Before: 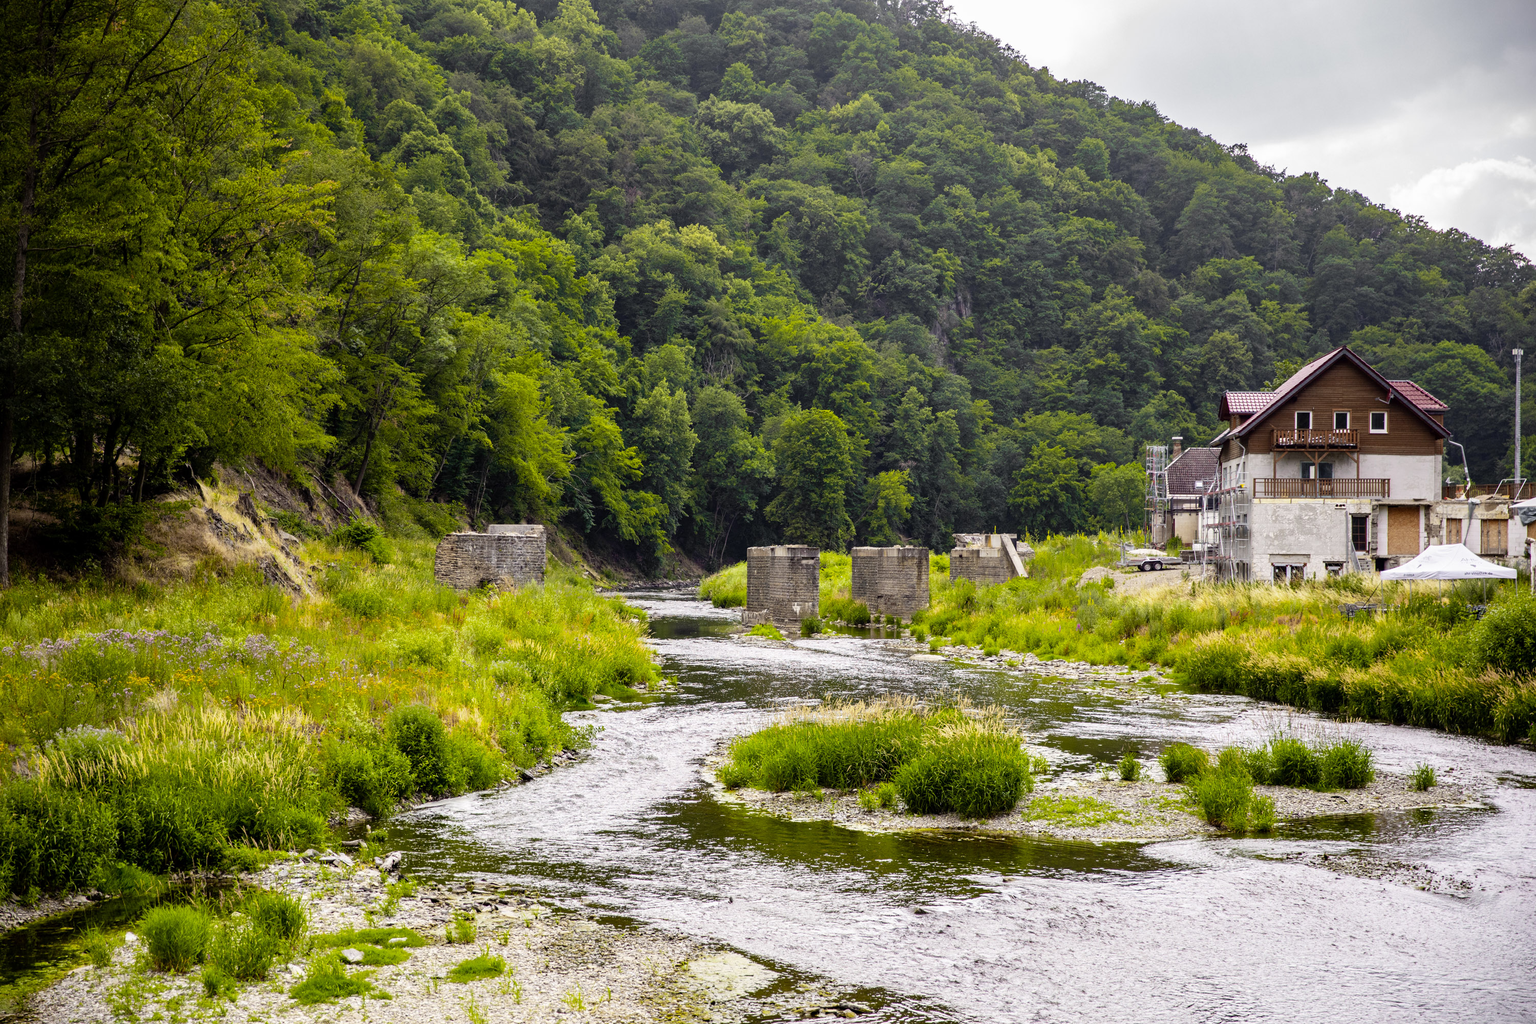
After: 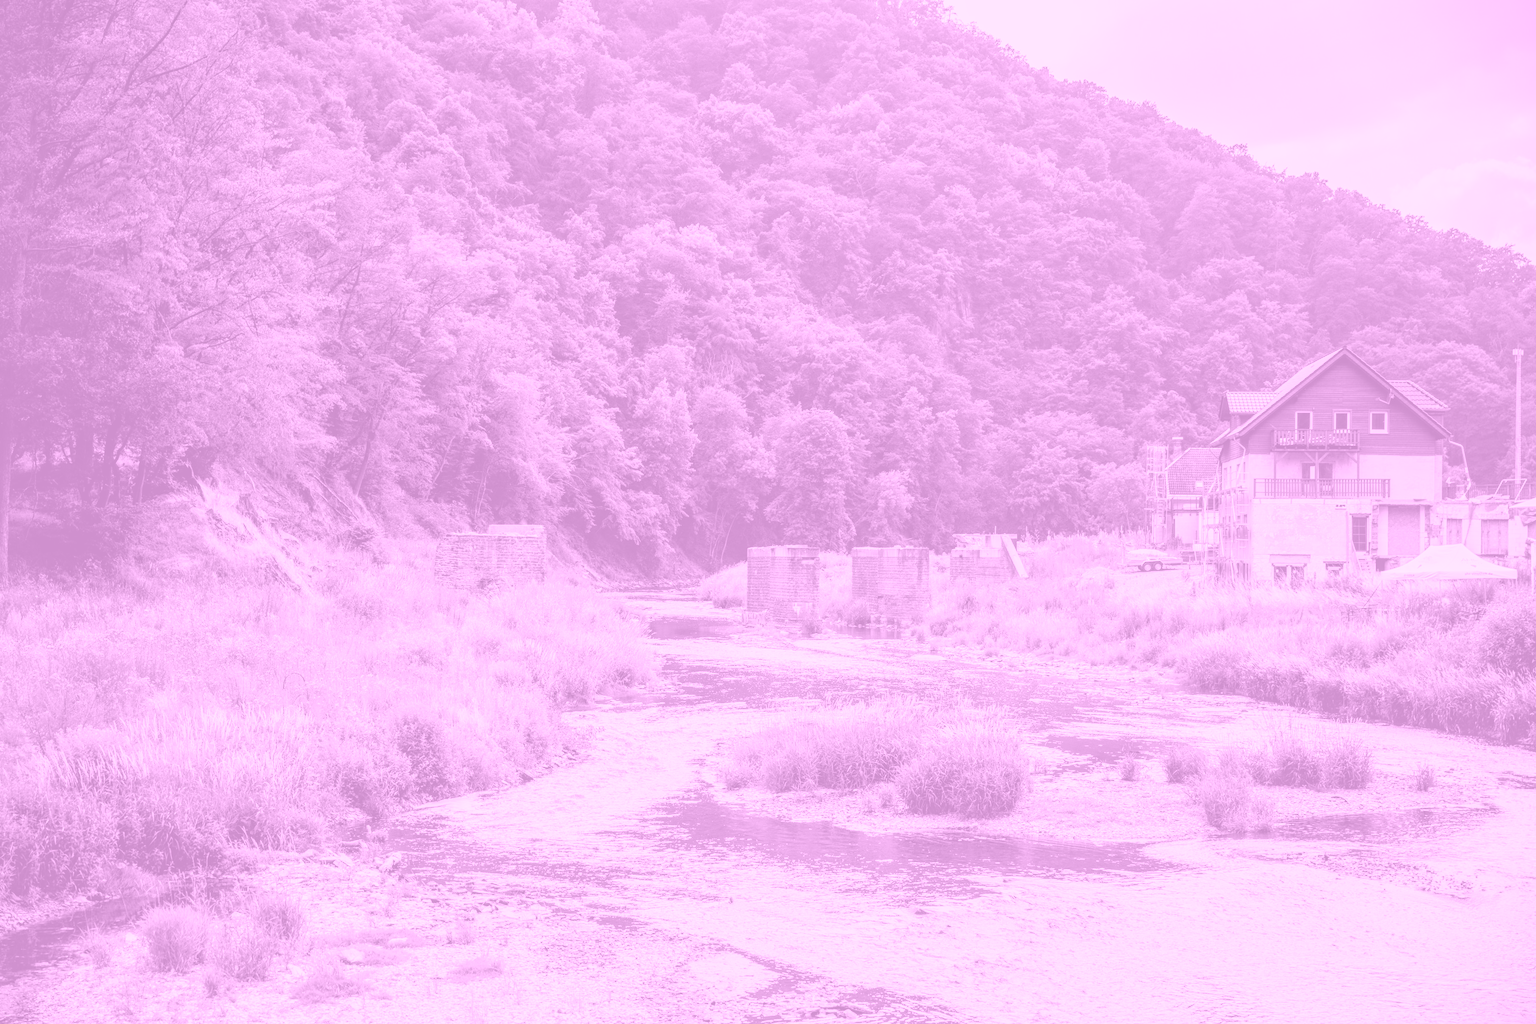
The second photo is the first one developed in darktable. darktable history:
colorize: hue 331.2°, saturation 75%, source mix 30.28%, lightness 70.52%, version 1
local contrast: on, module defaults
